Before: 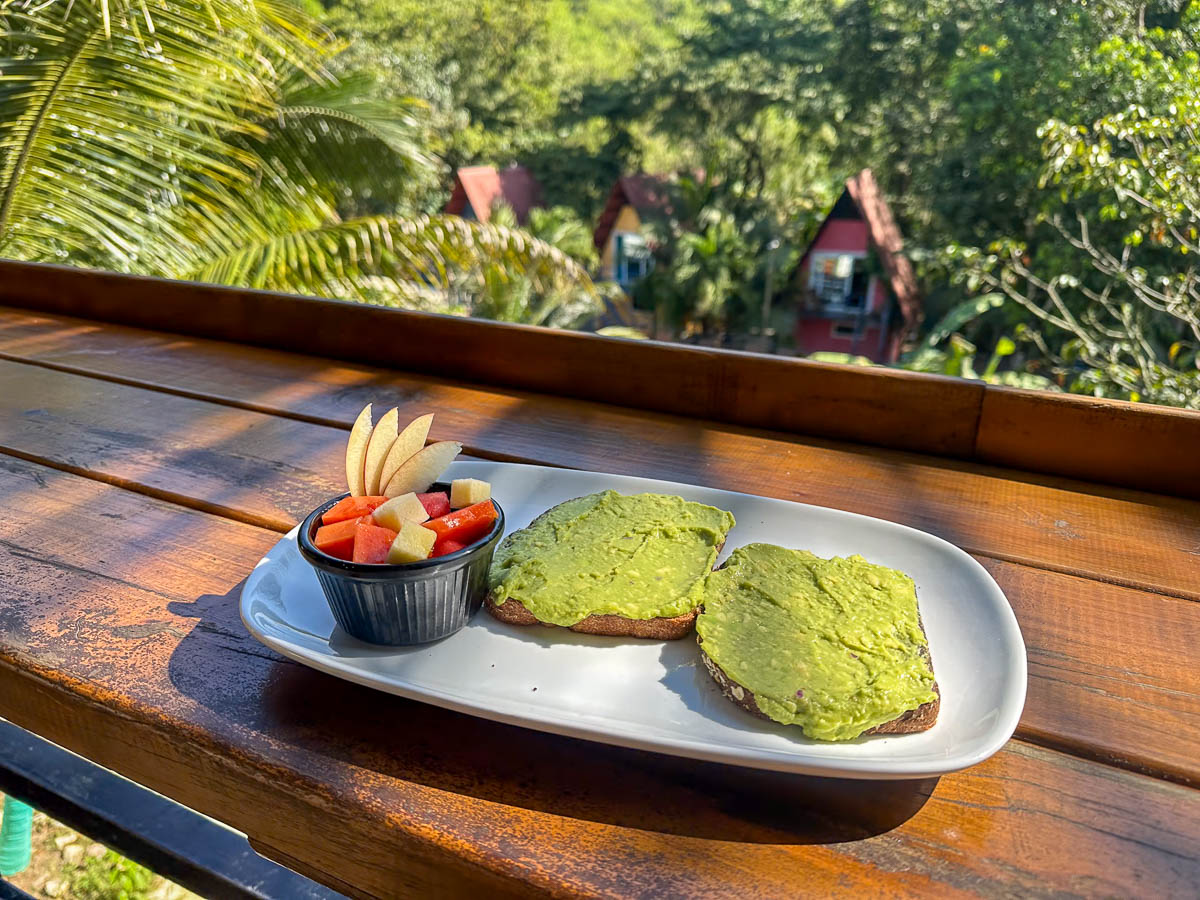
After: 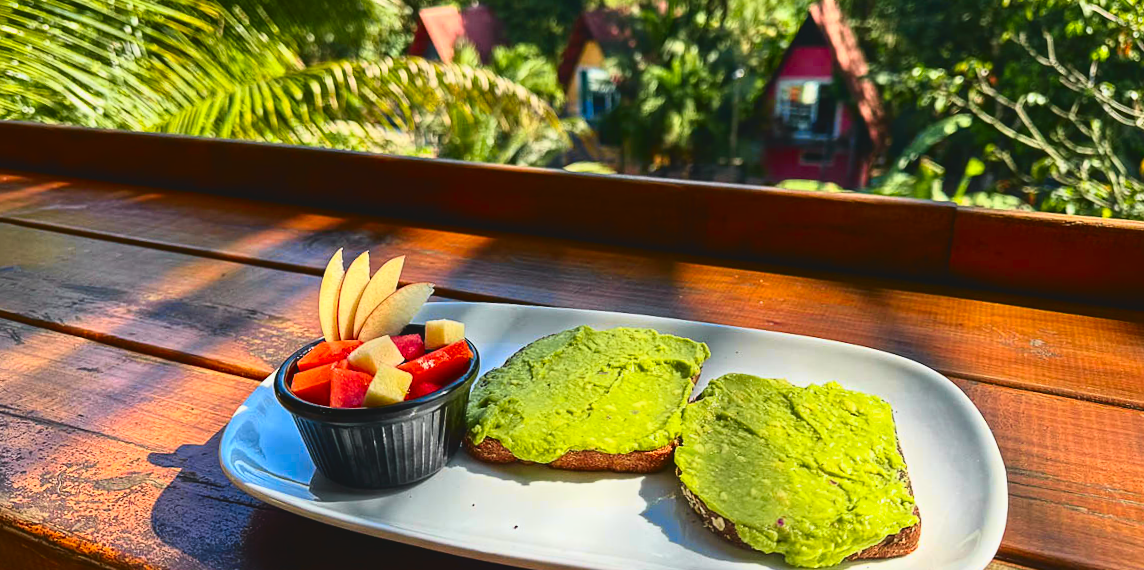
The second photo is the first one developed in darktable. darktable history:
rotate and perspective: rotation -2.12°, lens shift (vertical) 0.009, lens shift (horizontal) -0.008, automatic cropping original format, crop left 0.036, crop right 0.964, crop top 0.05, crop bottom 0.959
crop: top 16.727%, bottom 16.727%
color balance rgb: perceptual saturation grading › global saturation 20%, global vibrance 20%
exposure: black level correction -0.025, exposure -0.117 EV, compensate highlight preservation false
contrast brightness saturation: contrast 0.07, brightness -0.14, saturation 0.11
tone curve: curves: ch0 [(0.003, 0.032) (0.037, 0.037) (0.149, 0.117) (0.297, 0.318) (0.41, 0.48) (0.541, 0.649) (0.722, 0.857) (0.875, 0.946) (1, 0.98)]; ch1 [(0, 0) (0.305, 0.325) (0.453, 0.437) (0.482, 0.474) (0.501, 0.498) (0.506, 0.503) (0.559, 0.576) (0.6, 0.635) (0.656, 0.707) (1, 1)]; ch2 [(0, 0) (0.323, 0.277) (0.408, 0.399) (0.45, 0.48) (0.499, 0.502) (0.515, 0.532) (0.573, 0.602) (0.653, 0.675) (0.75, 0.756) (1, 1)], color space Lab, independent channels, preserve colors none
